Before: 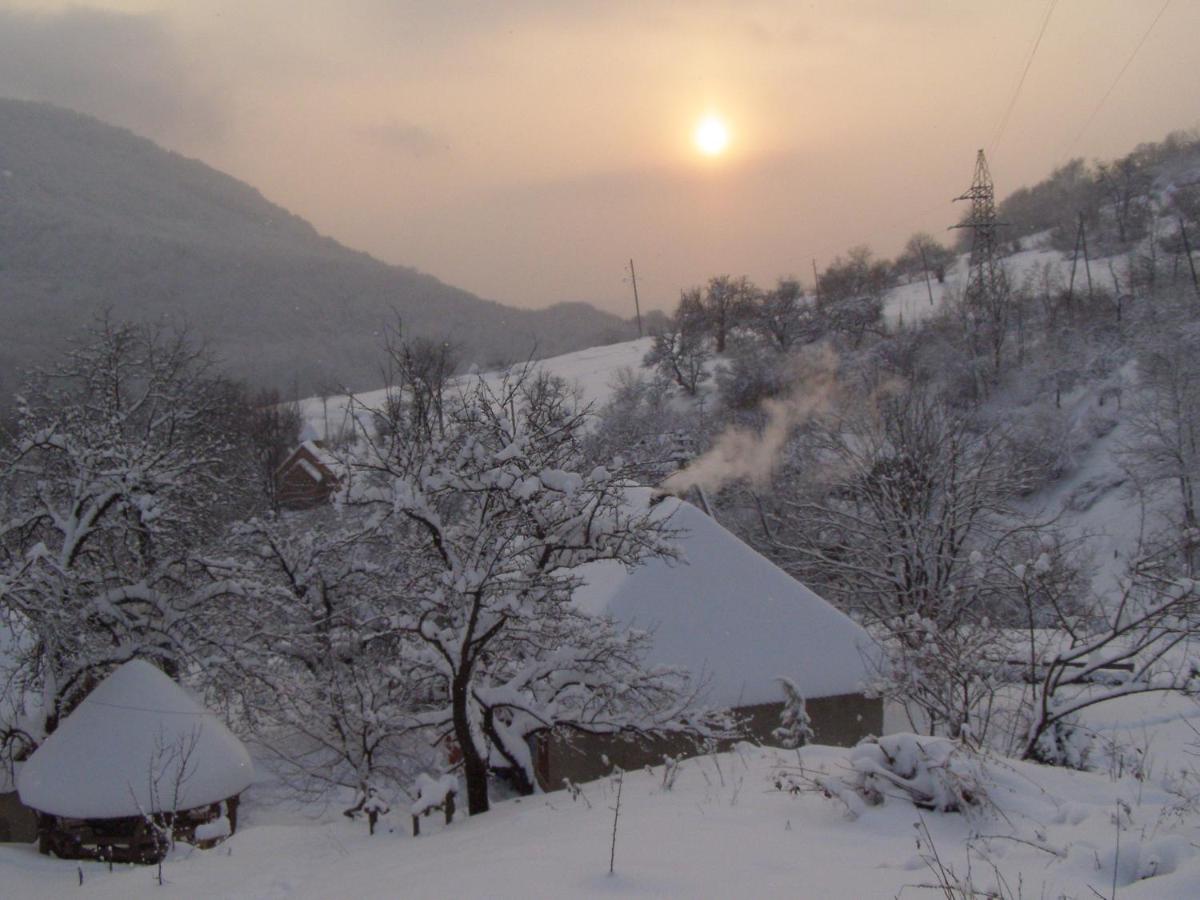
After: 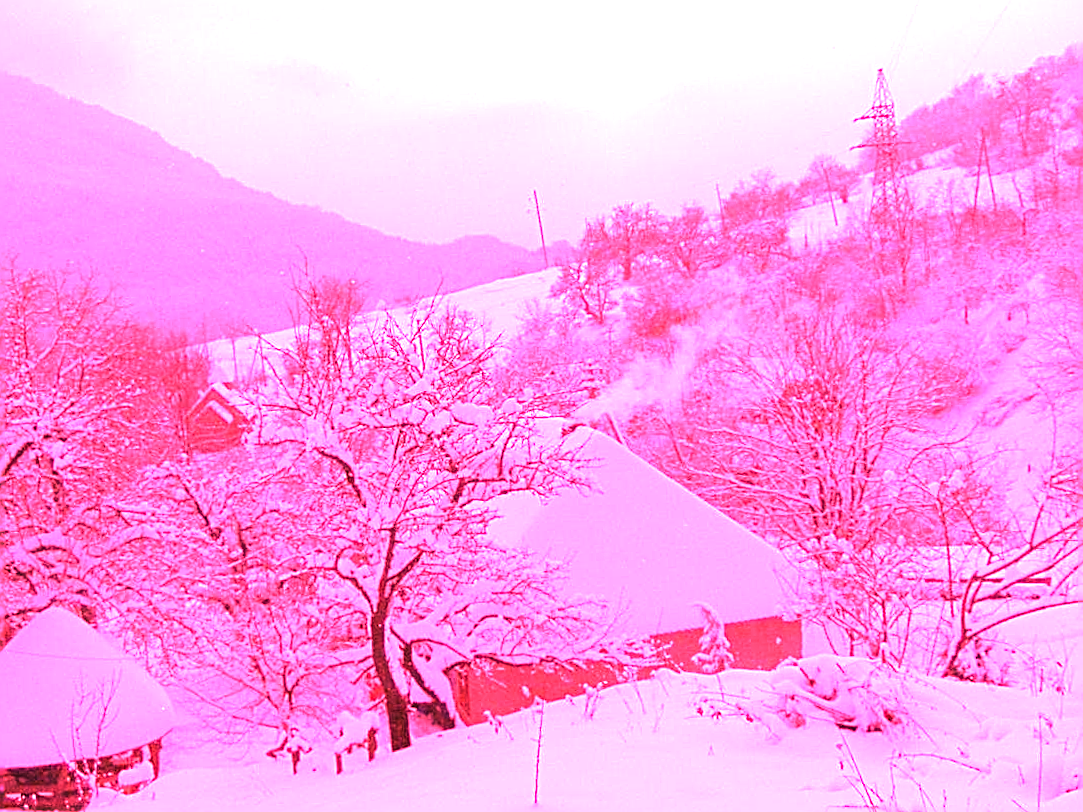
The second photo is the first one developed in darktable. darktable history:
exposure: black level correction 0, exposure 1.173 EV, compensate exposure bias true, compensate highlight preservation false
crop and rotate: angle 1.96°, left 5.673%, top 5.673%
sharpen: on, module defaults
white balance: red 4.26, blue 1.802
